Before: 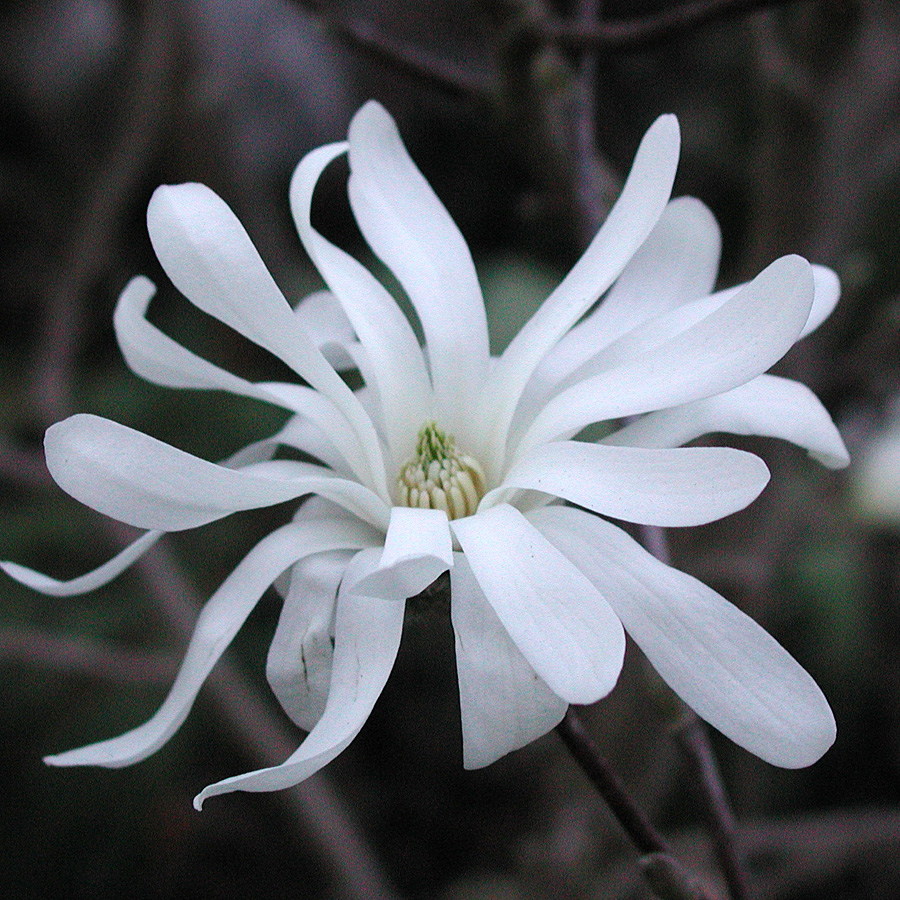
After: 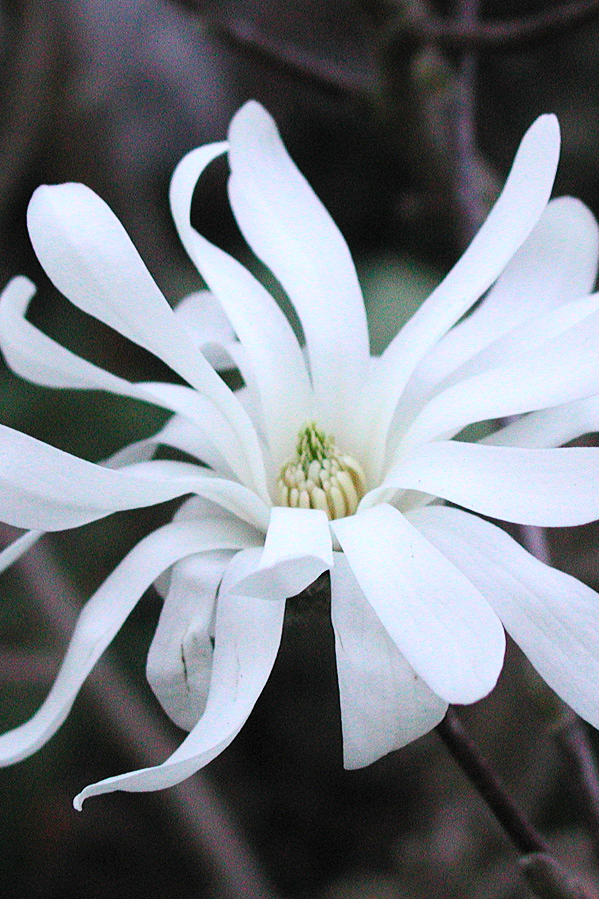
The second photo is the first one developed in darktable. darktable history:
contrast brightness saturation: contrast 0.2, brightness 0.16, saturation 0.22
crop and rotate: left 13.409%, right 19.924%
